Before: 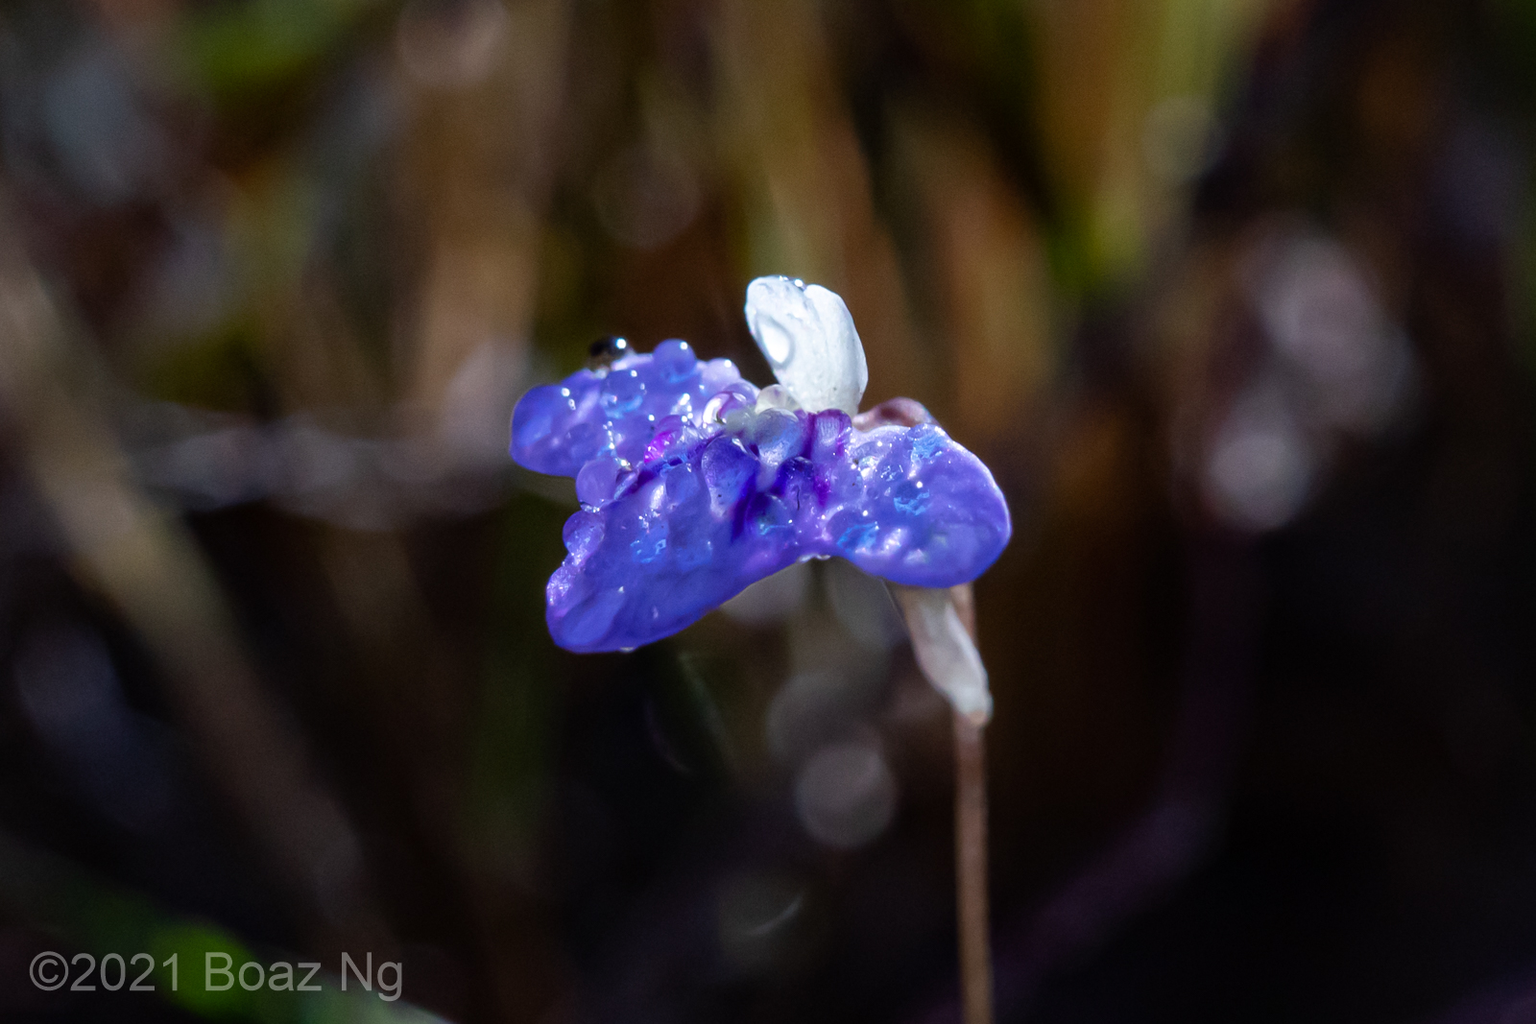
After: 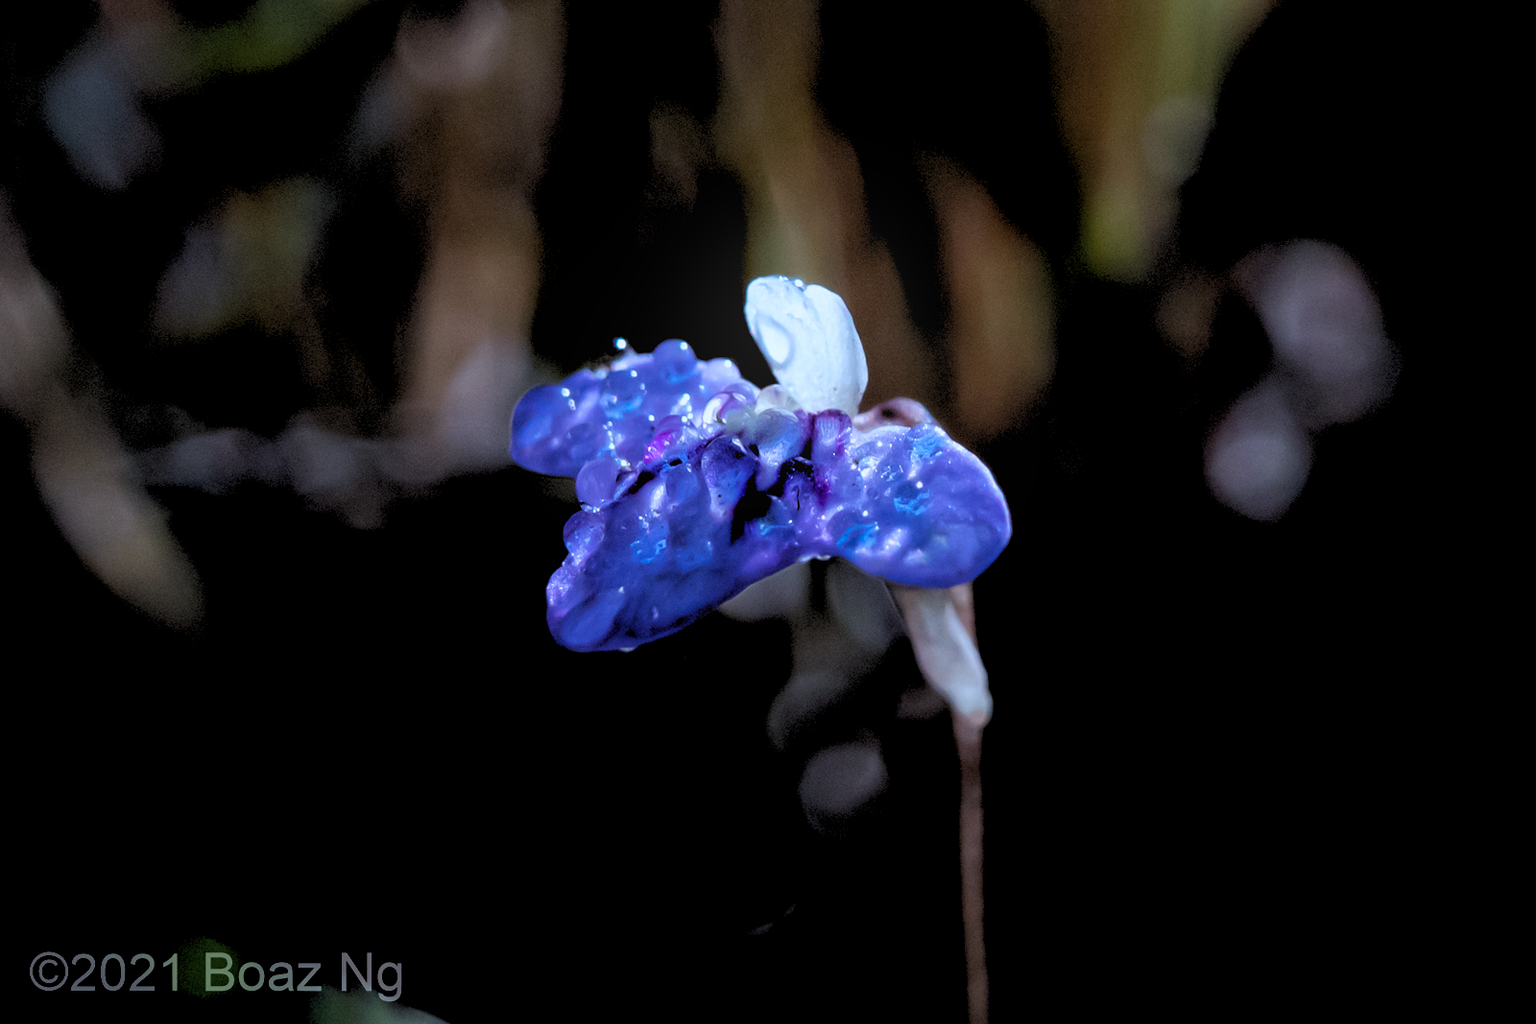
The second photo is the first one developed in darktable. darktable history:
color correction: highlights a* -2.24, highlights b* -18.1
bloom: size 15%, threshold 97%, strength 7%
exposure: black level correction -0.015, exposure -0.125 EV
rgb levels: levels [[0.029, 0.461, 0.922], [0, 0.5, 1], [0, 0.5, 1]]
